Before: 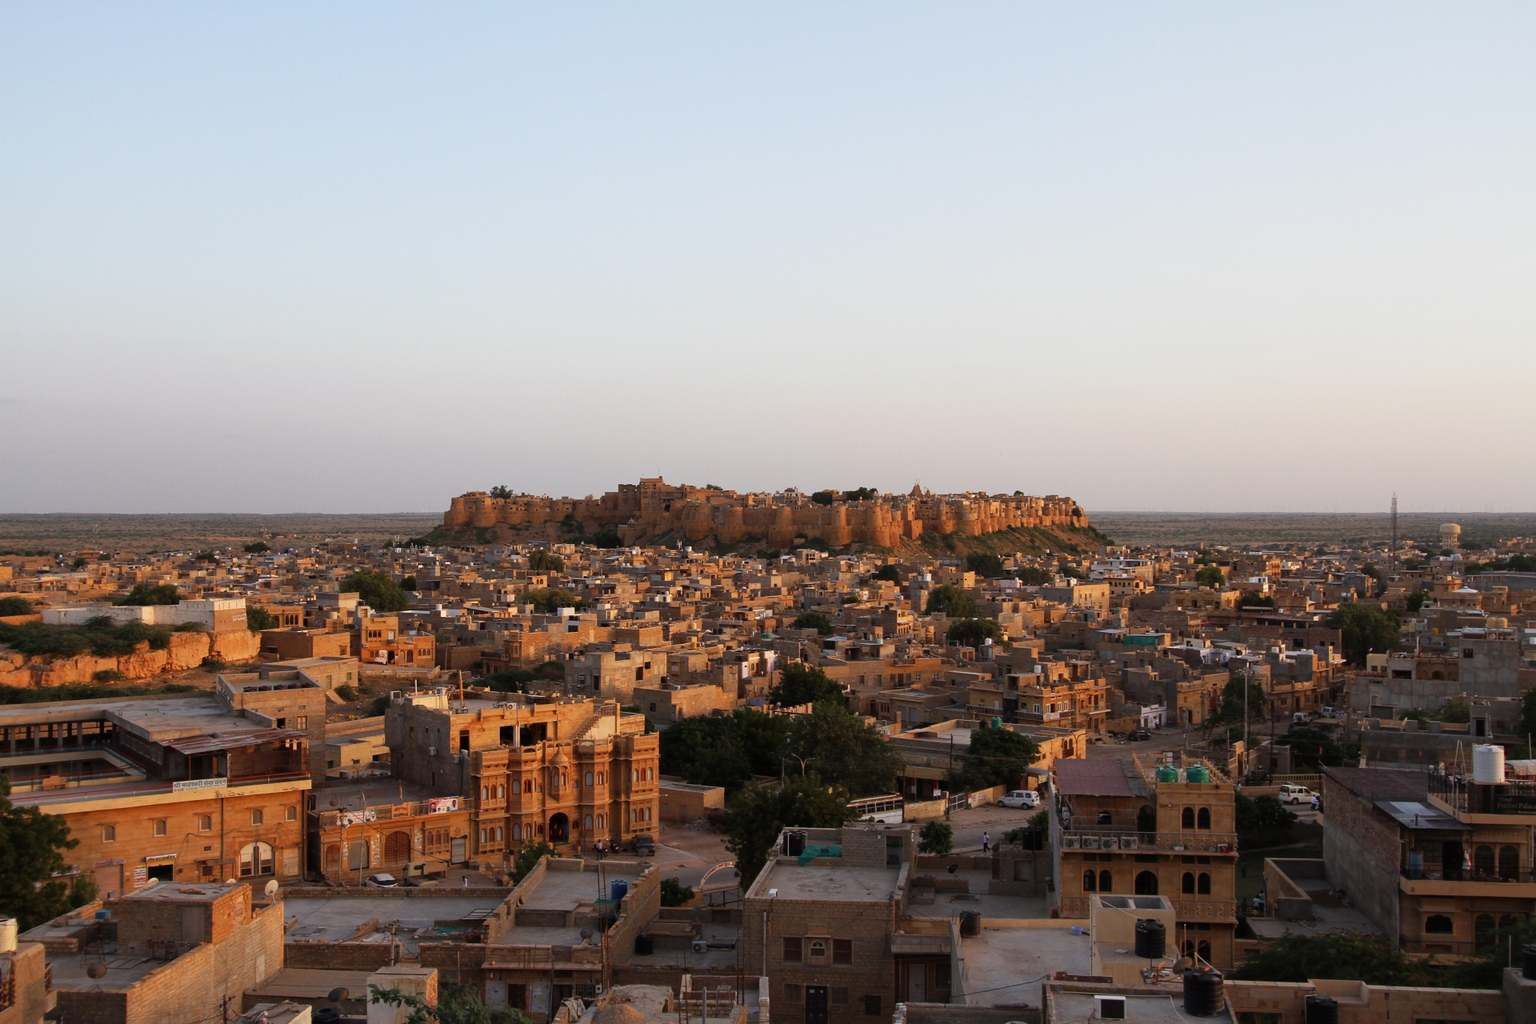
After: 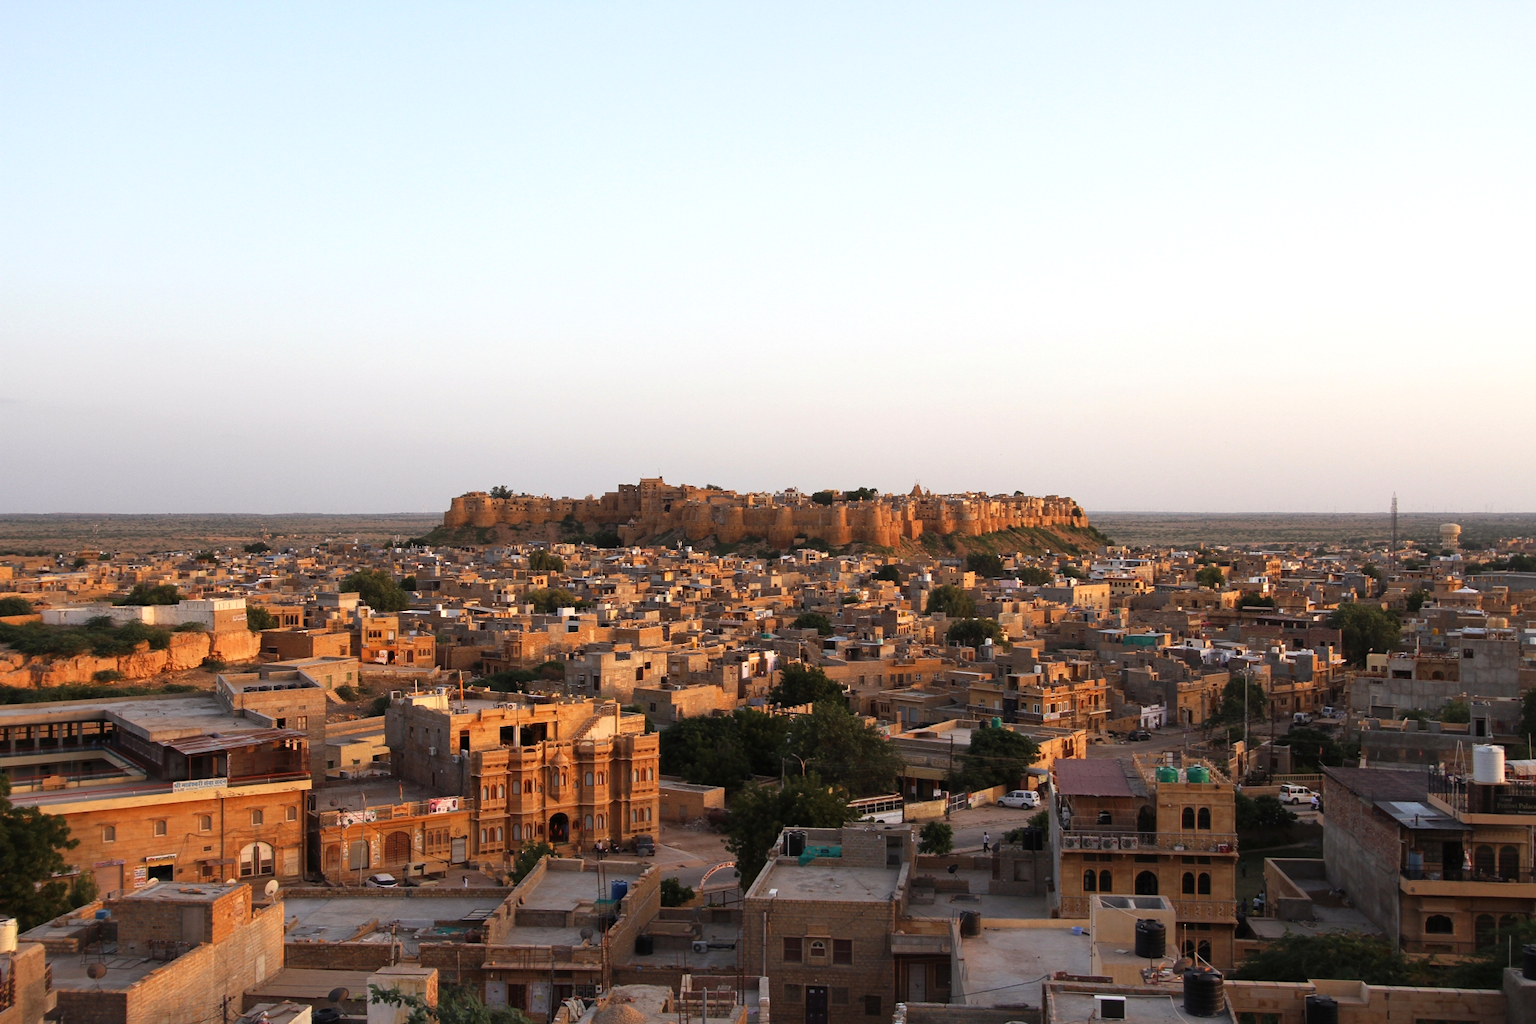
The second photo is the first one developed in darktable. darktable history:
exposure: black level correction 0, exposure 0.393 EV, compensate exposure bias true, compensate highlight preservation false
